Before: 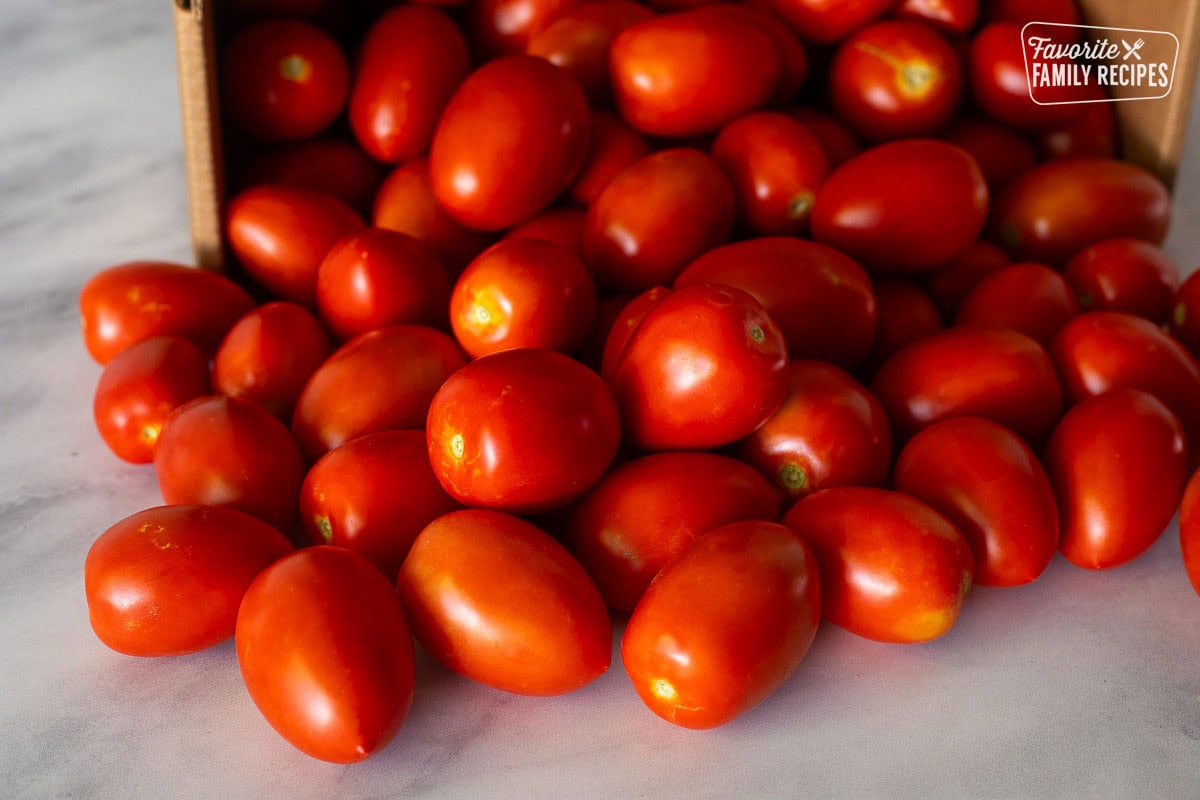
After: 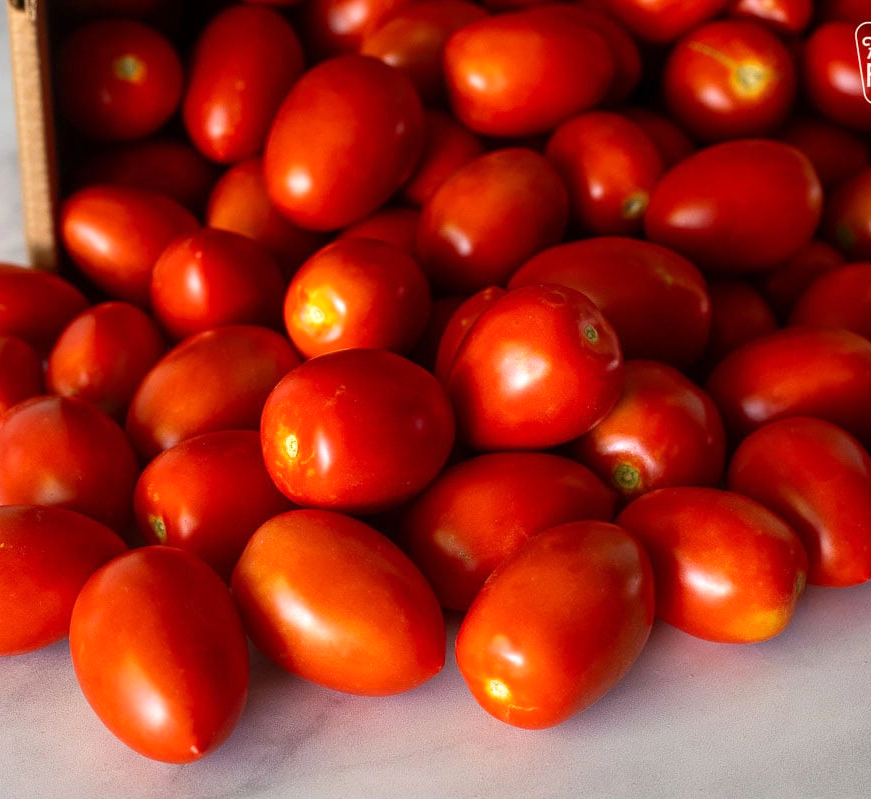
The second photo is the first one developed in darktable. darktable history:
crop: left 13.901%, right 13.503%
exposure: exposure 0.209 EV, compensate highlight preservation false
